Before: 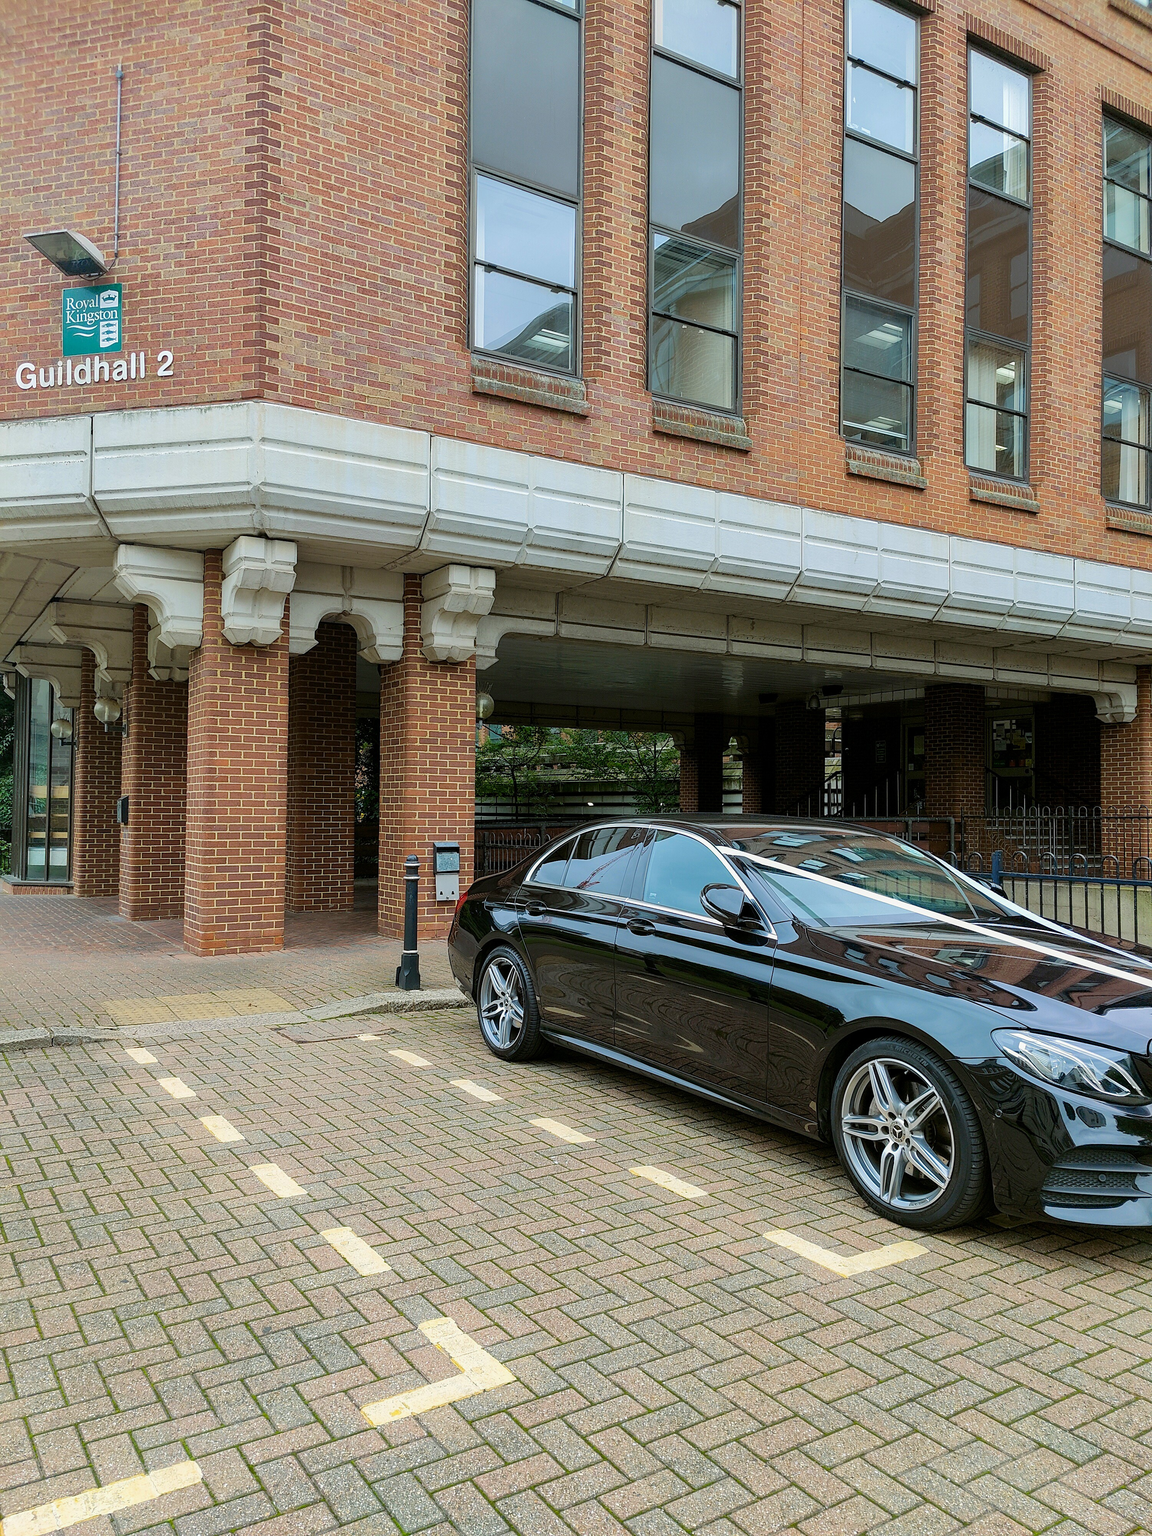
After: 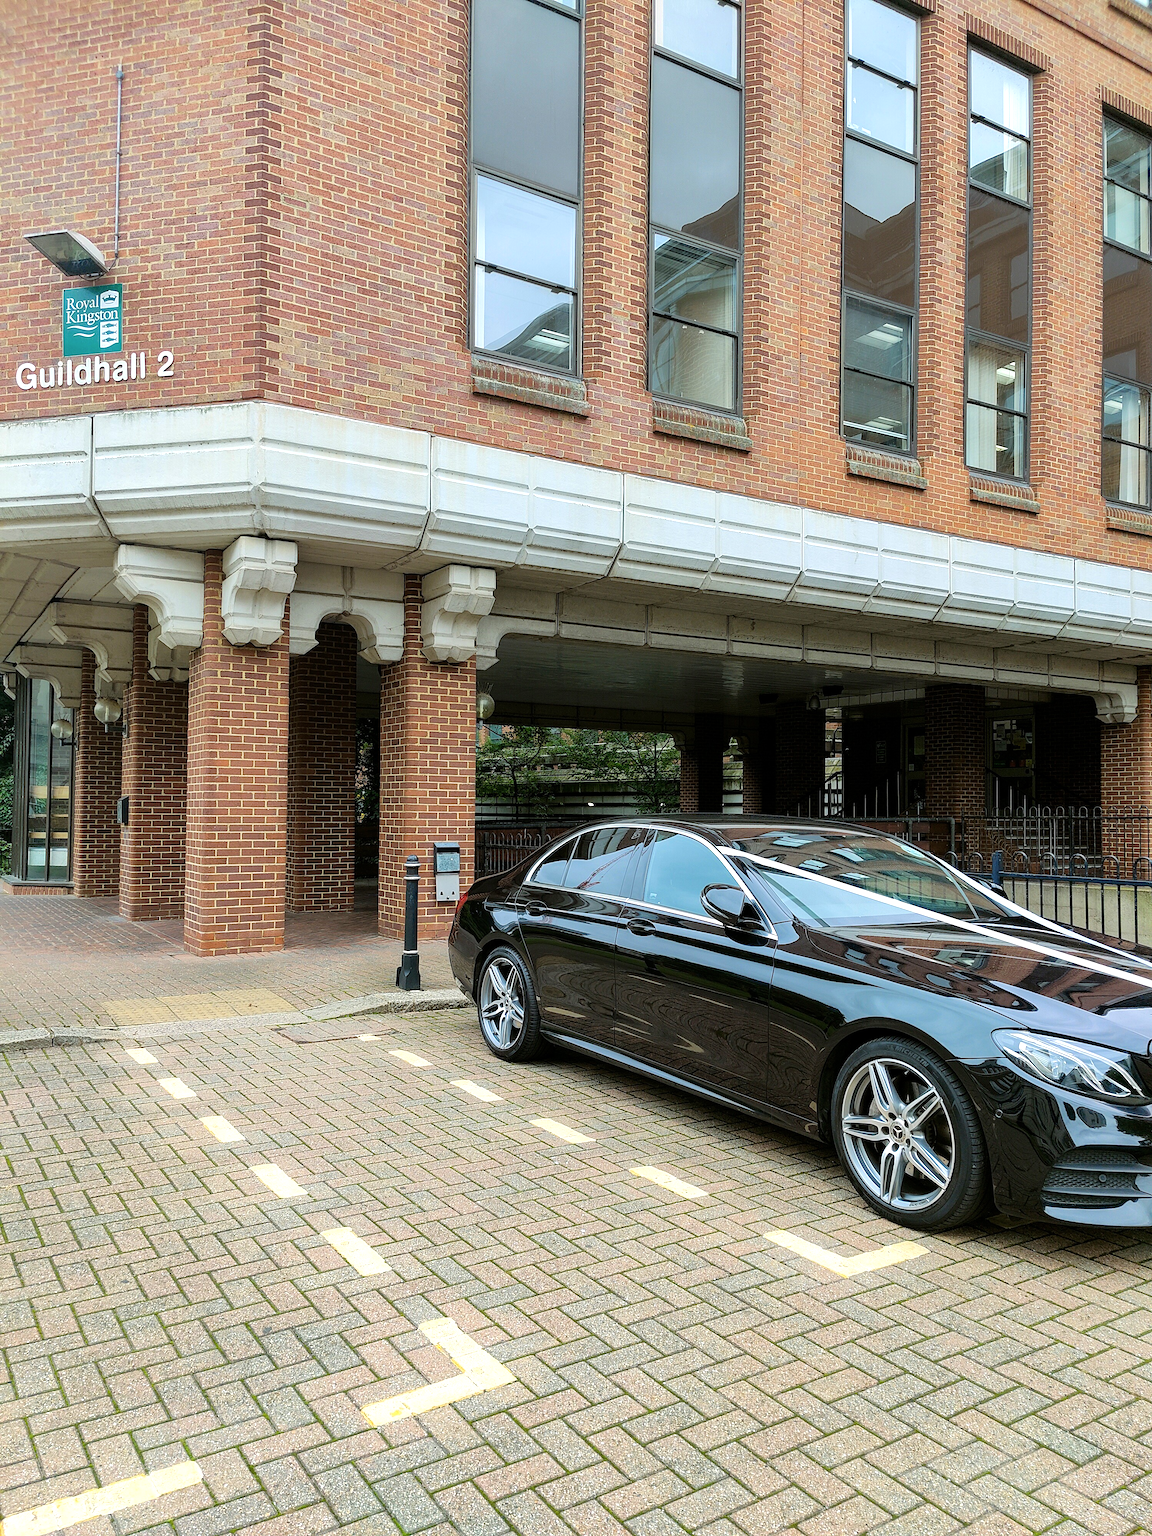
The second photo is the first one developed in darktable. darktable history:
contrast brightness saturation: saturation -0.051
tone equalizer: -8 EV -0.381 EV, -7 EV -0.395 EV, -6 EV -0.334 EV, -5 EV -0.219 EV, -3 EV 0.208 EV, -2 EV 0.328 EV, -1 EV 0.379 EV, +0 EV 0.415 EV
